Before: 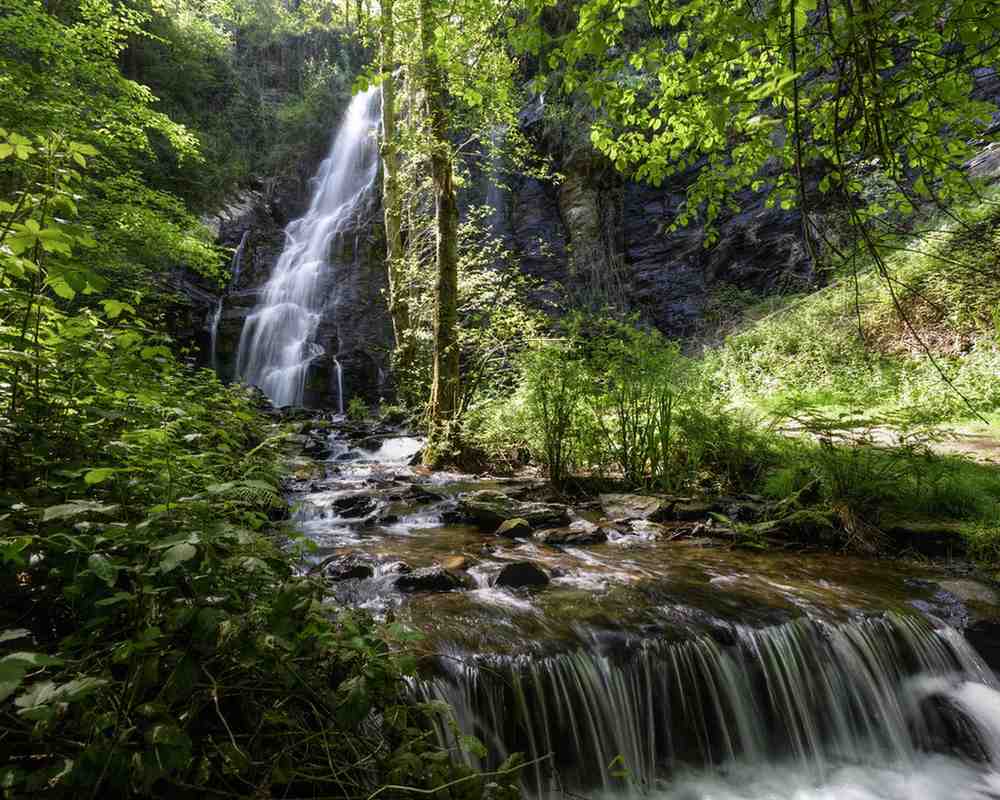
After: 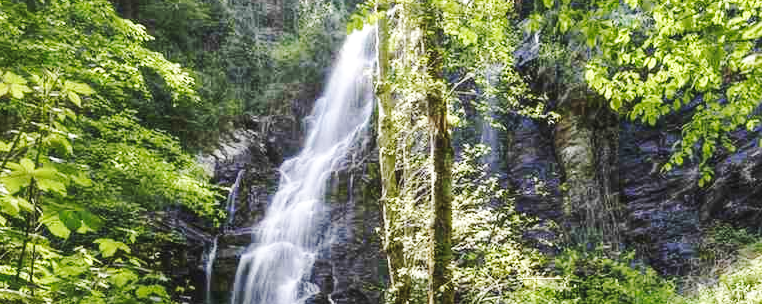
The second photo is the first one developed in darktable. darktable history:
local contrast: highlights 100%, shadows 100%, detail 120%, midtone range 0.2
crop: left 0.579%, top 7.627%, right 23.167%, bottom 54.275%
base curve: curves: ch0 [(0, 0.007) (0.028, 0.063) (0.121, 0.311) (0.46, 0.743) (0.859, 0.957) (1, 1)], preserve colors none
